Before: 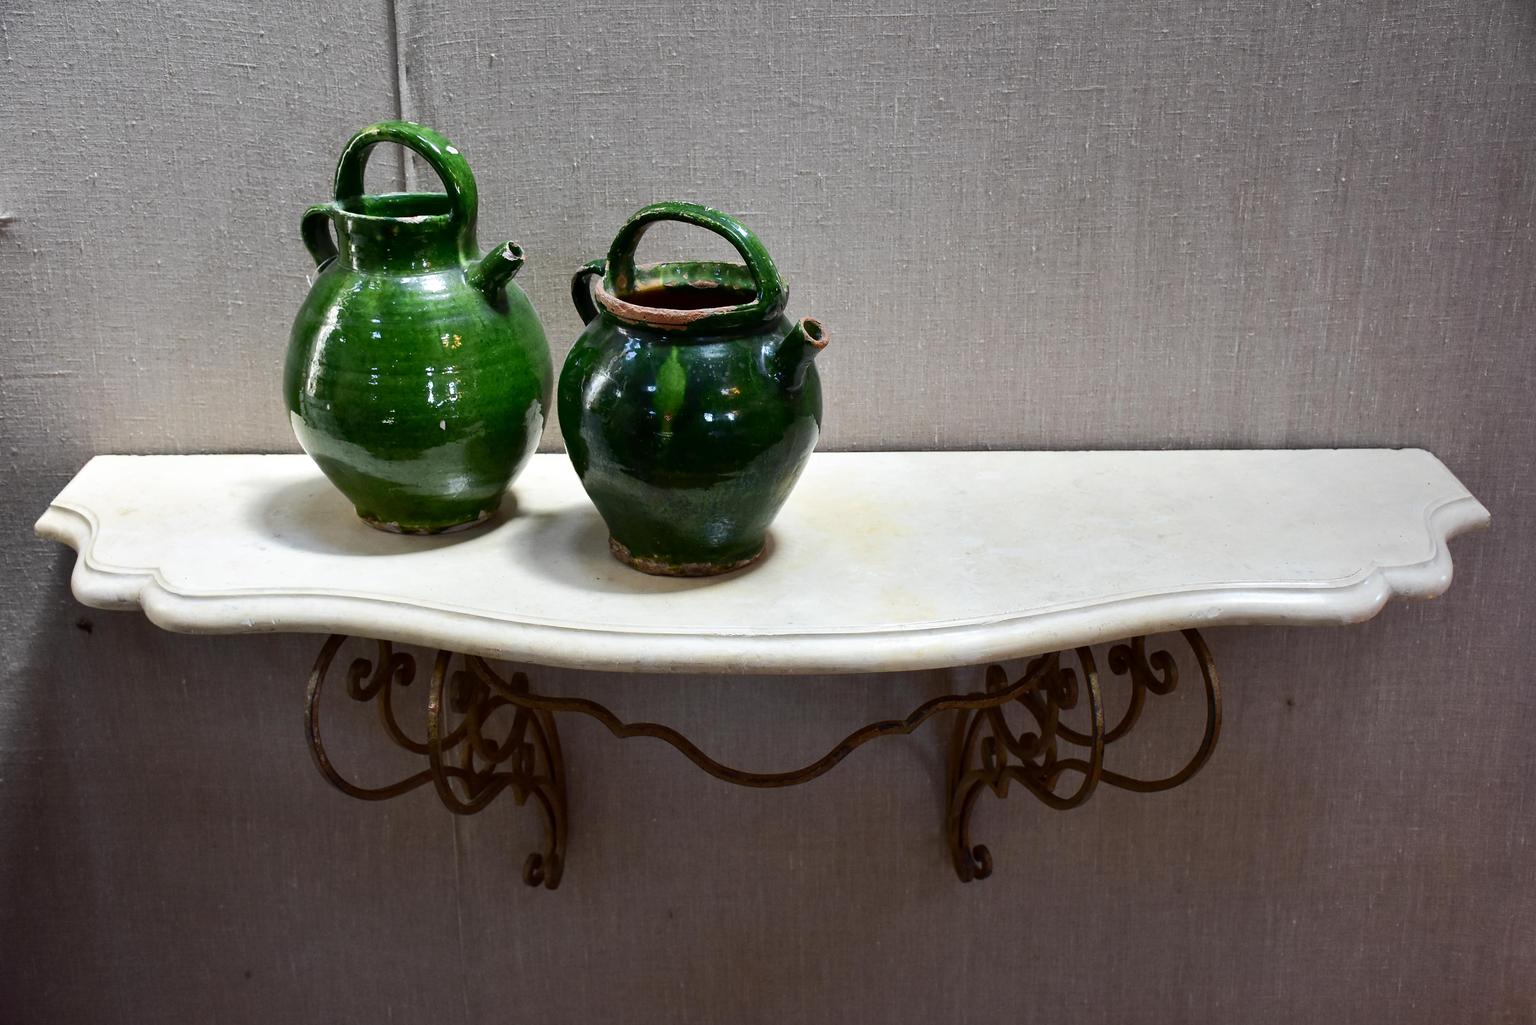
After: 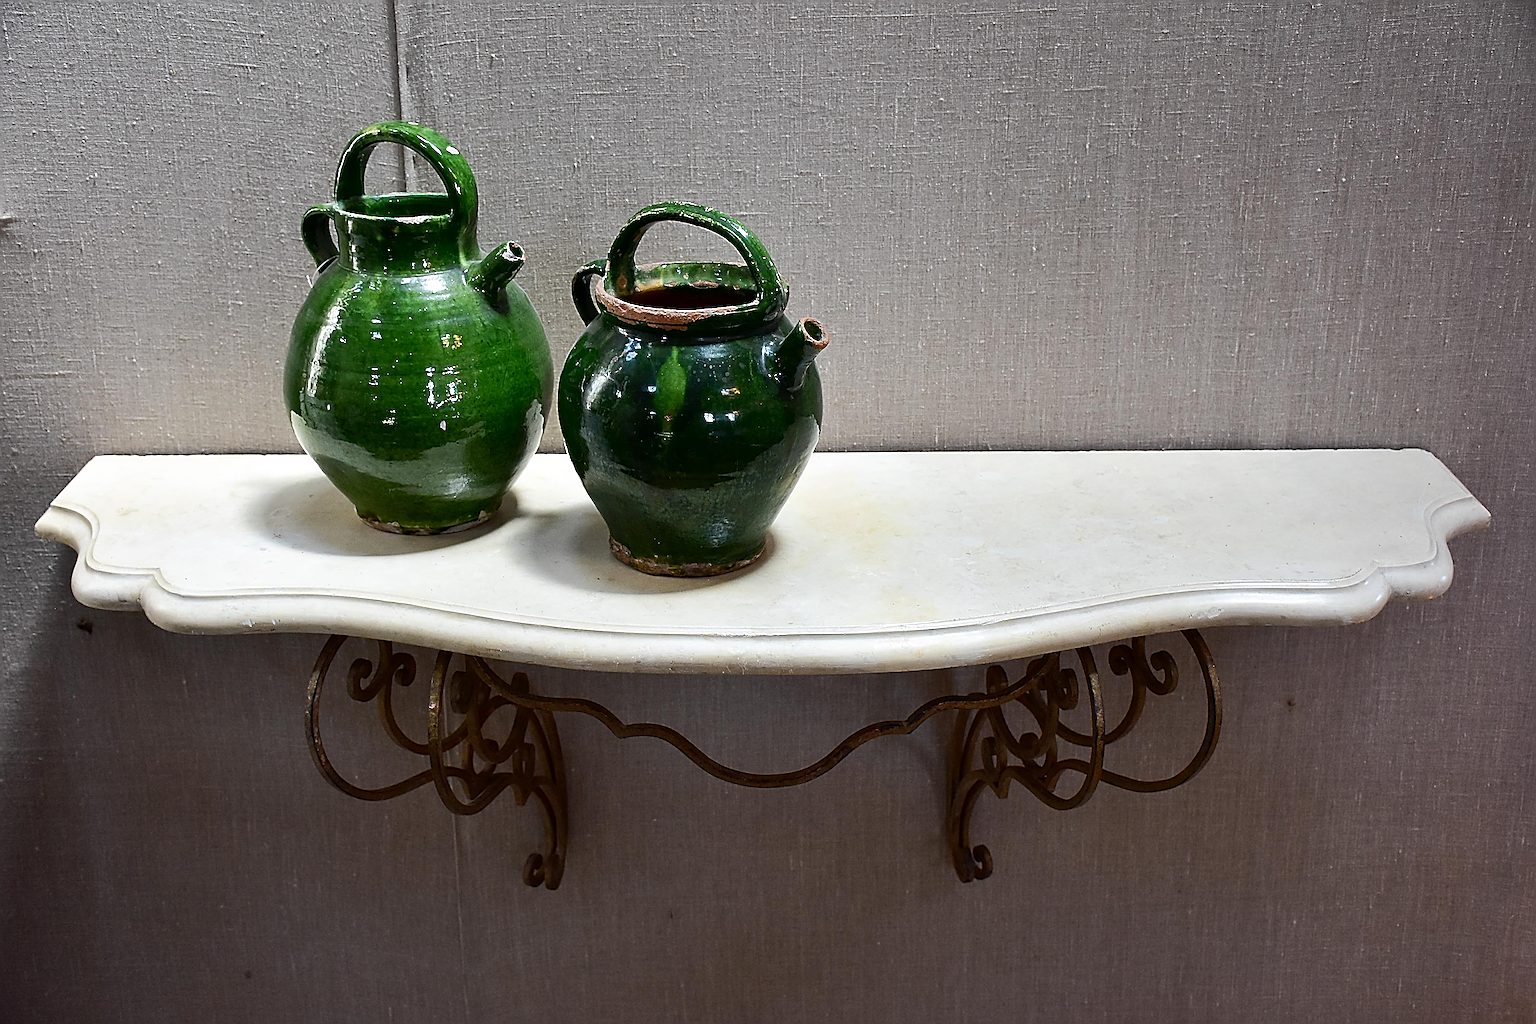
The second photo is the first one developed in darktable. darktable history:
sharpen: radius 3.182, amount 1.72
